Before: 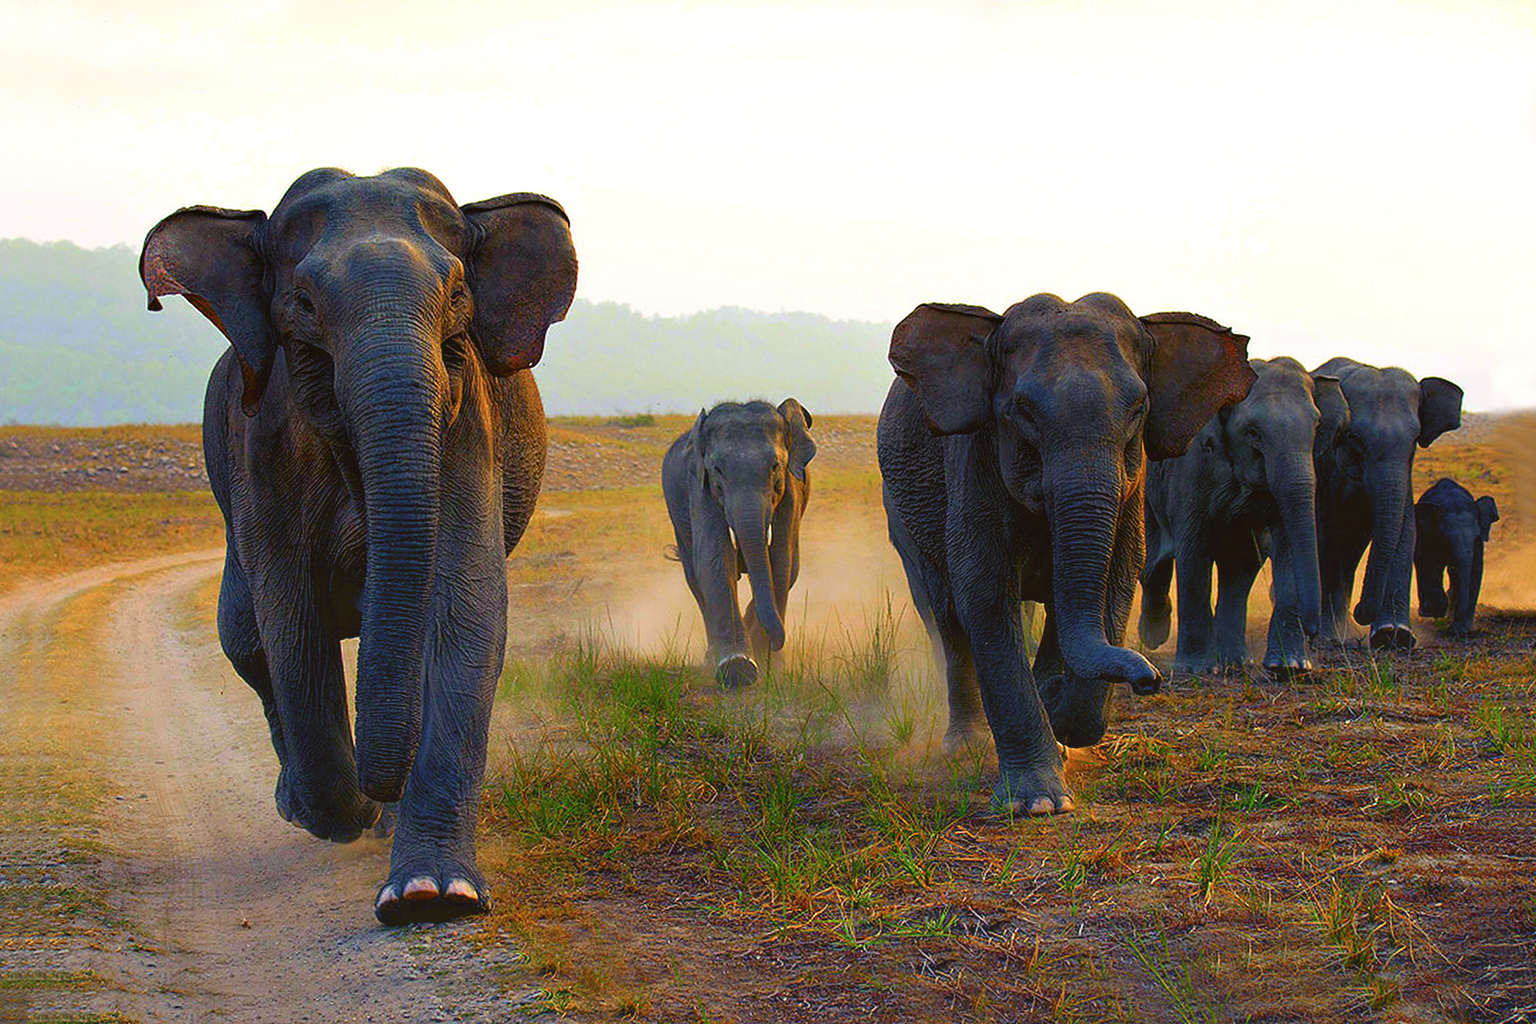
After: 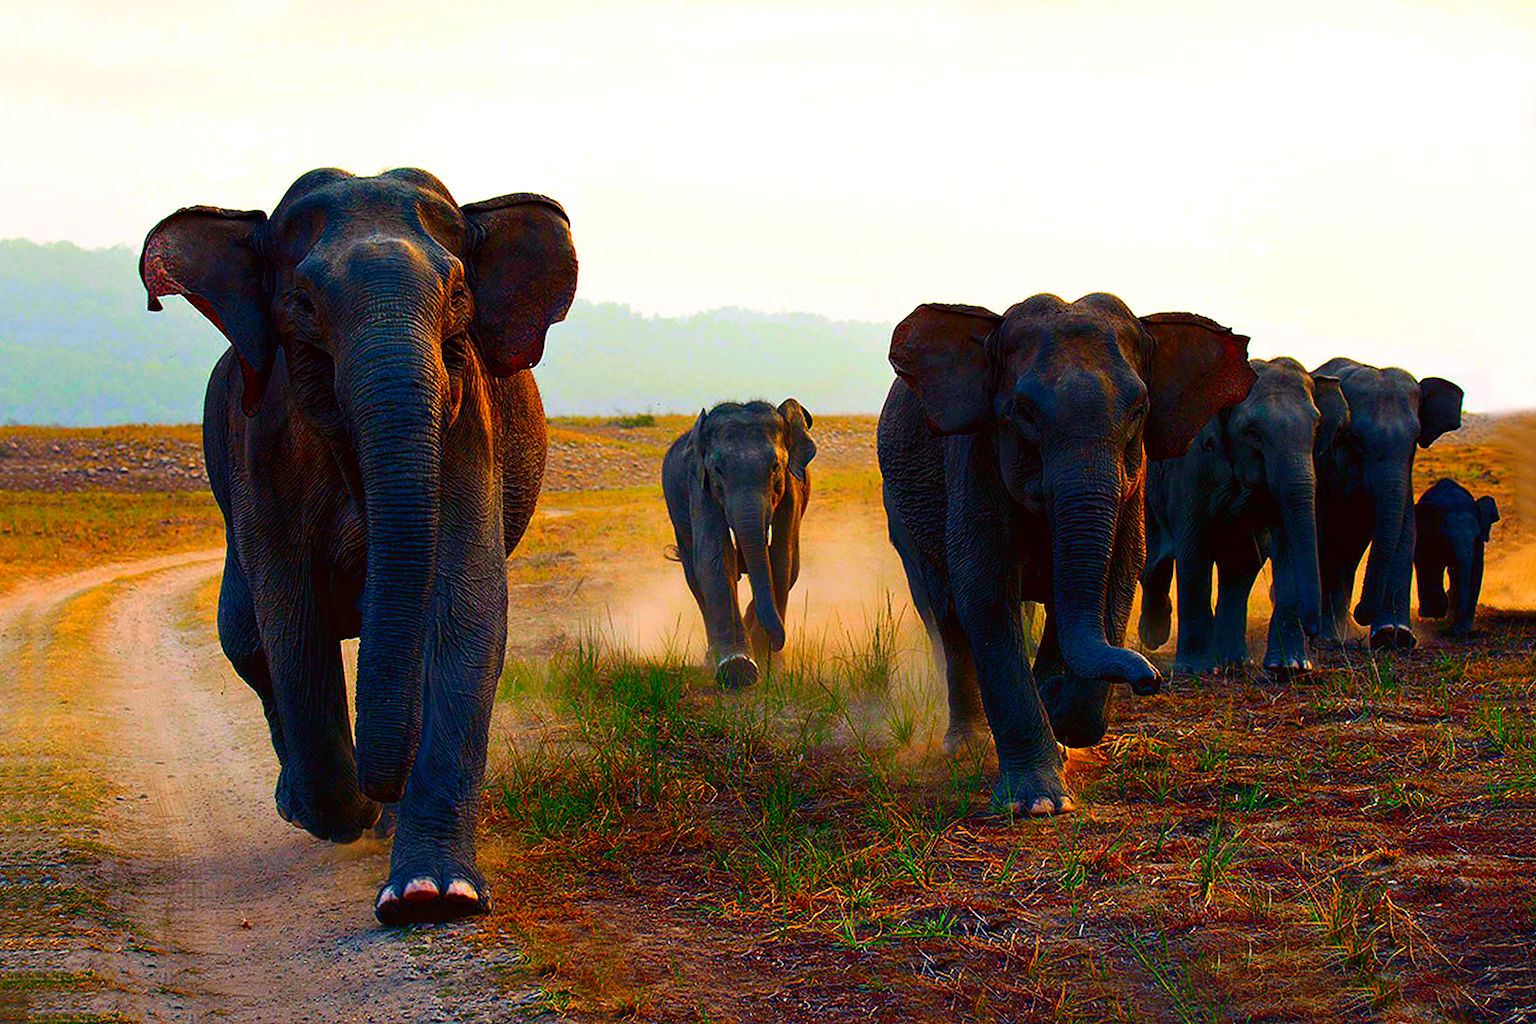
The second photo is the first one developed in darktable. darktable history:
contrast brightness saturation: contrast 0.195, brightness -0.115, saturation 0.206
